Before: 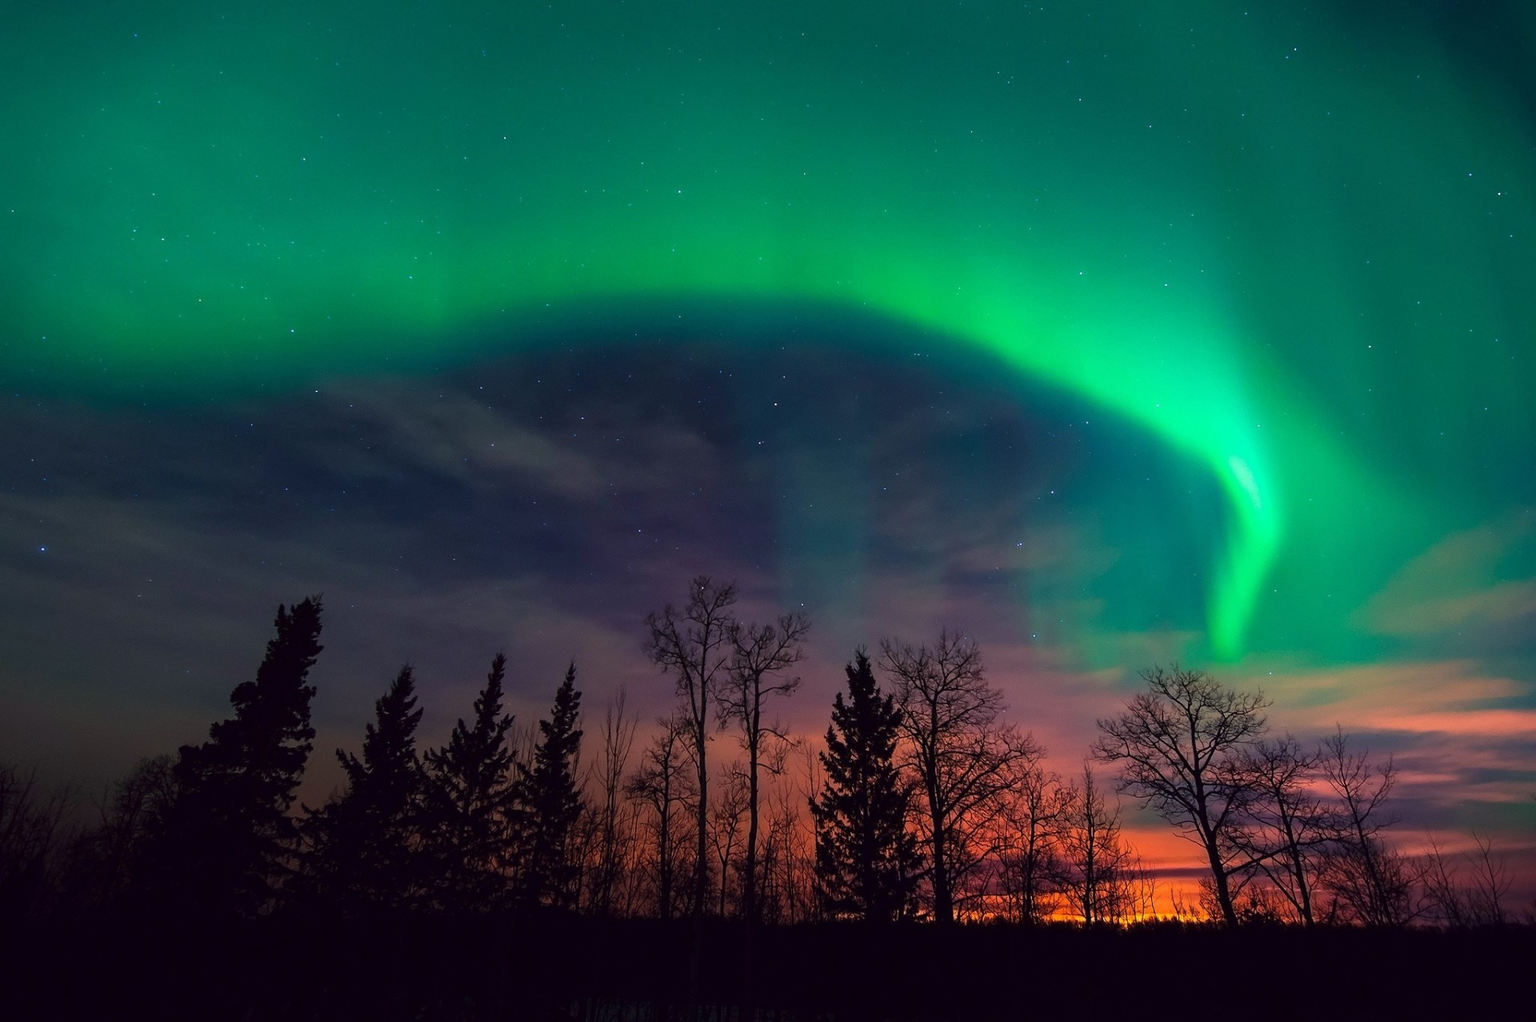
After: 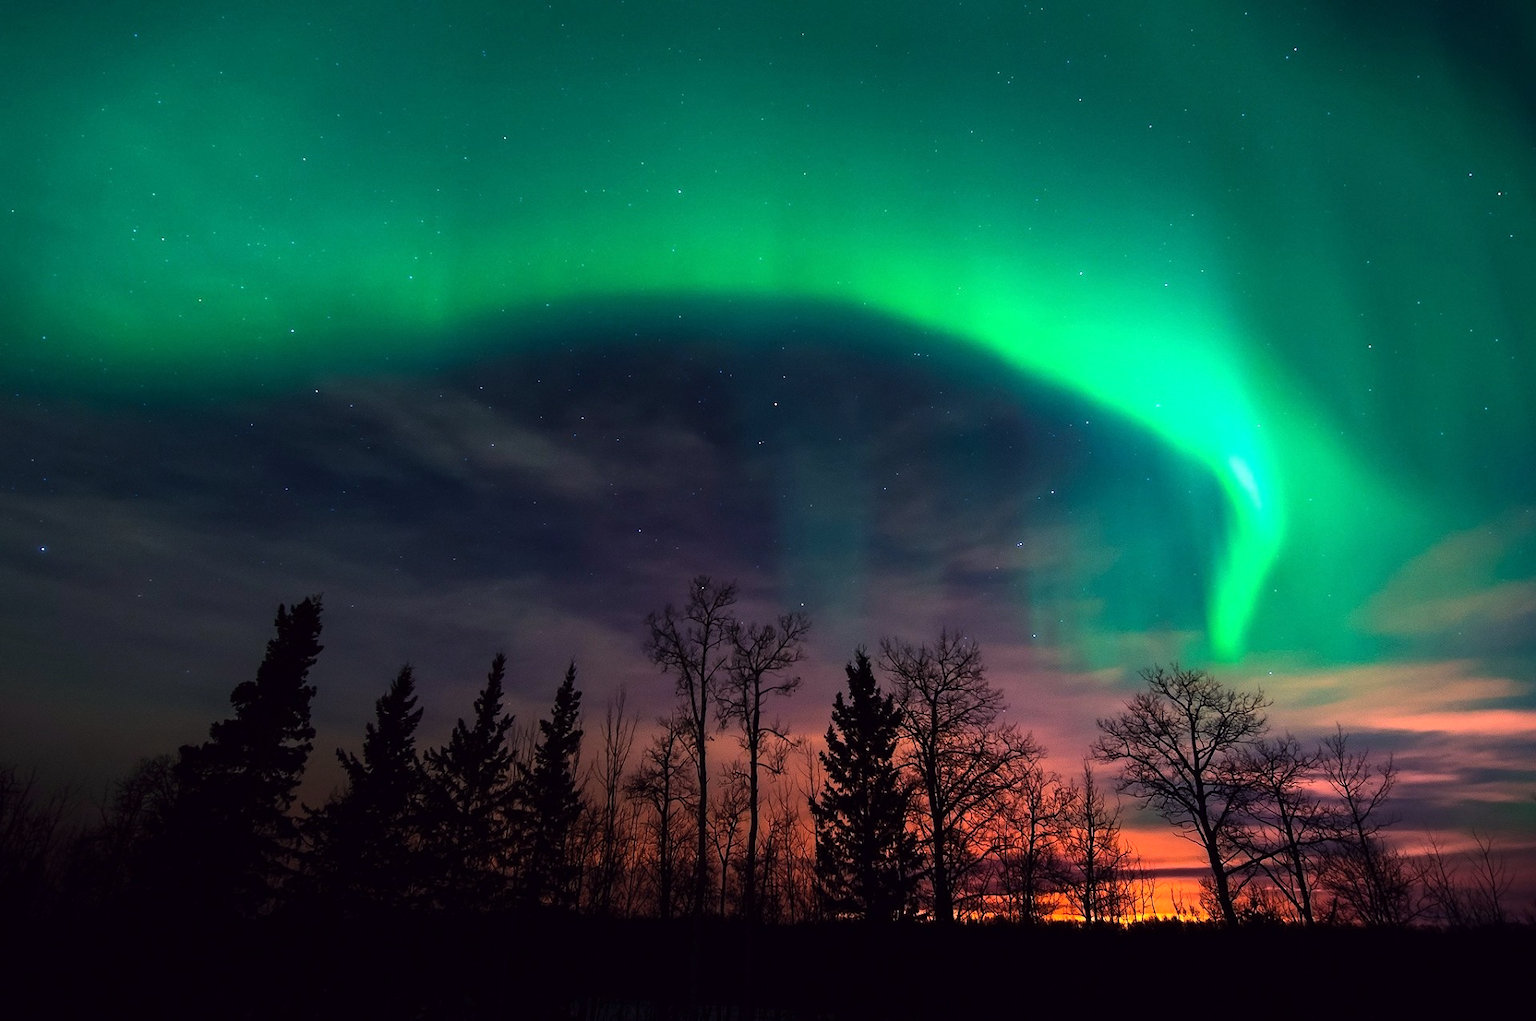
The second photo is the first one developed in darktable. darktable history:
tone equalizer: -8 EV -0.756 EV, -7 EV -0.694 EV, -6 EV -0.588 EV, -5 EV -0.393 EV, -3 EV 0.375 EV, -2 EV 0.6 EV, -1 EV 0.68 EV, +0 EV 0.75 EV, edges refinement/feathering 500, mask exposure compensation -1.57 EV, preserve details no
